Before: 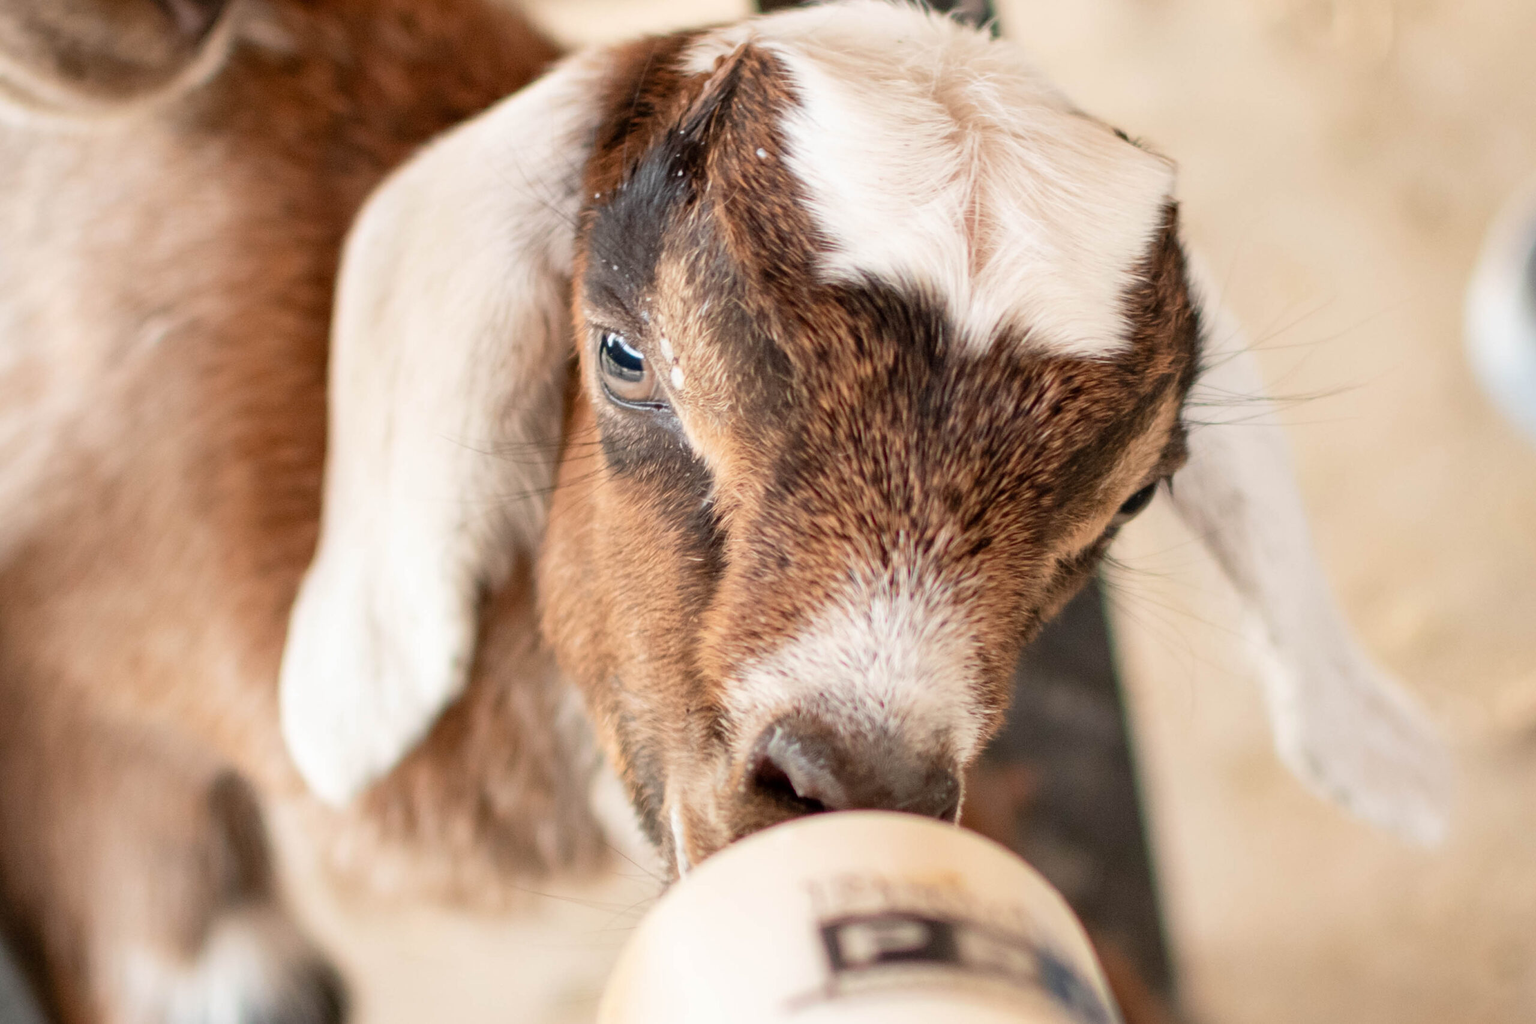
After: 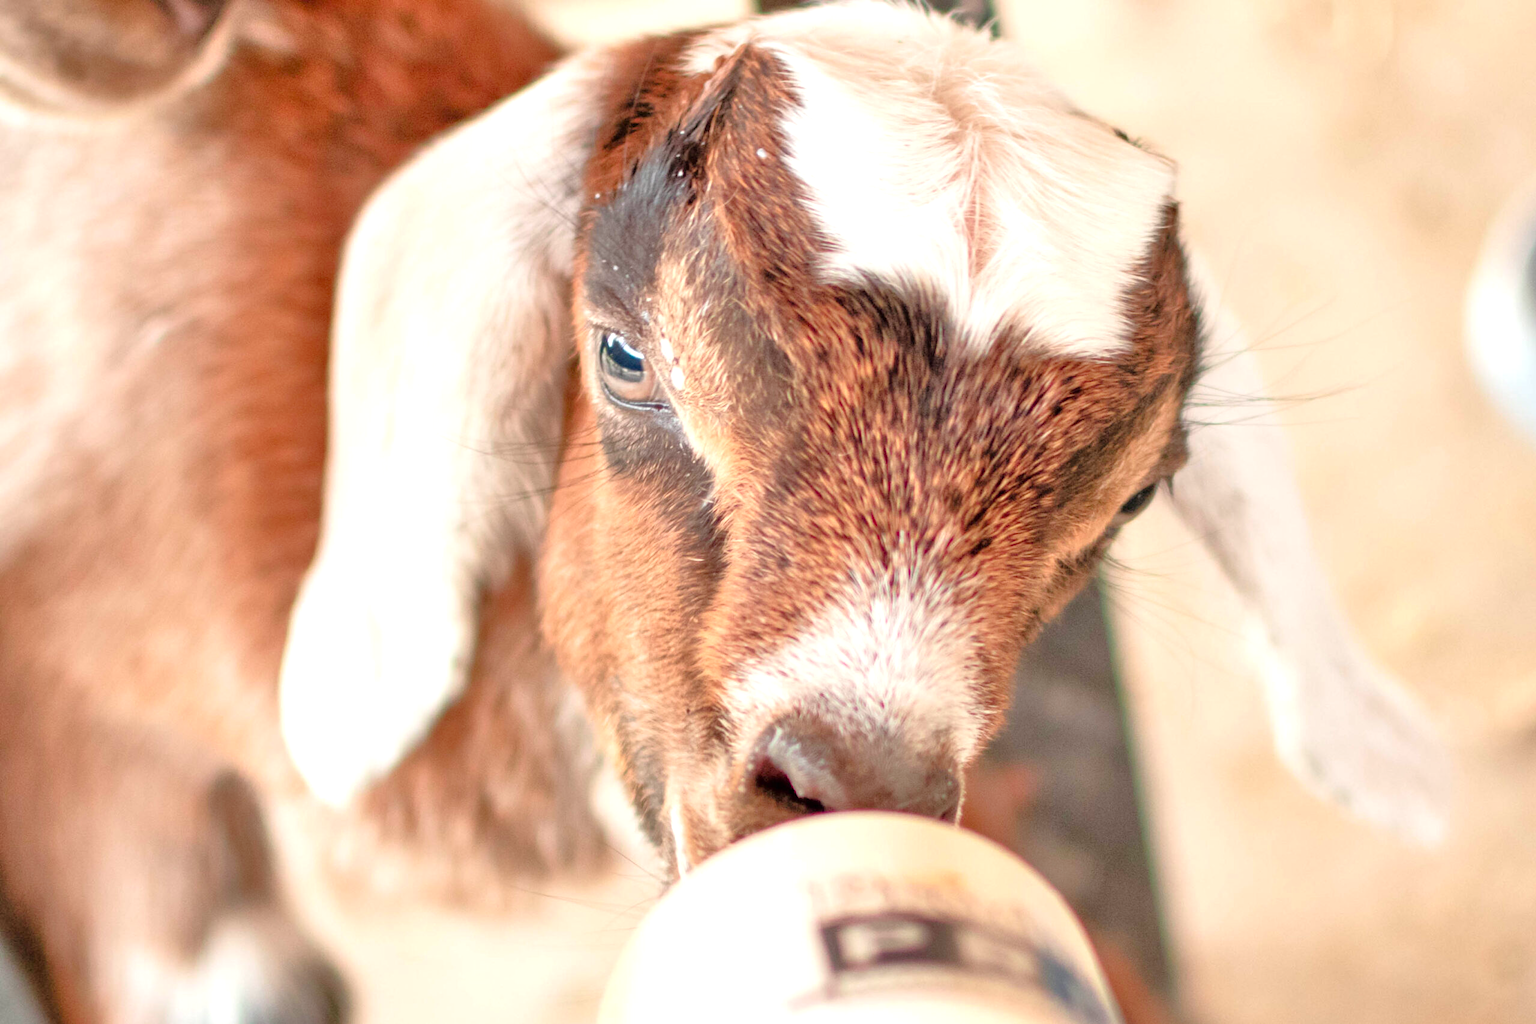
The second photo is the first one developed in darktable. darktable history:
exposure: black level correction 0, exposure 1.1 EV, compensate exposure bias true, compensate highlight preservation false
tone equalizer: -7 EV 0.15 EV, -6 EV 0.6 EV, -5 EV 1.15 EV, -4 EV 1.33 EV, -3 EV 1.15 EV, -2 EV 0.6 EV, -1 EV 0.15 EV, mask exposure compensation -0.5 EV
color calibration: output R [0.946, 0.065, -0.013, 0], output G [-0.246, 1.264, -0.017, 0], output B [0.046, -0.098, 1.05, 0], illuminant custom, x 0.344, y 0.359, temperature 5045.54 K
